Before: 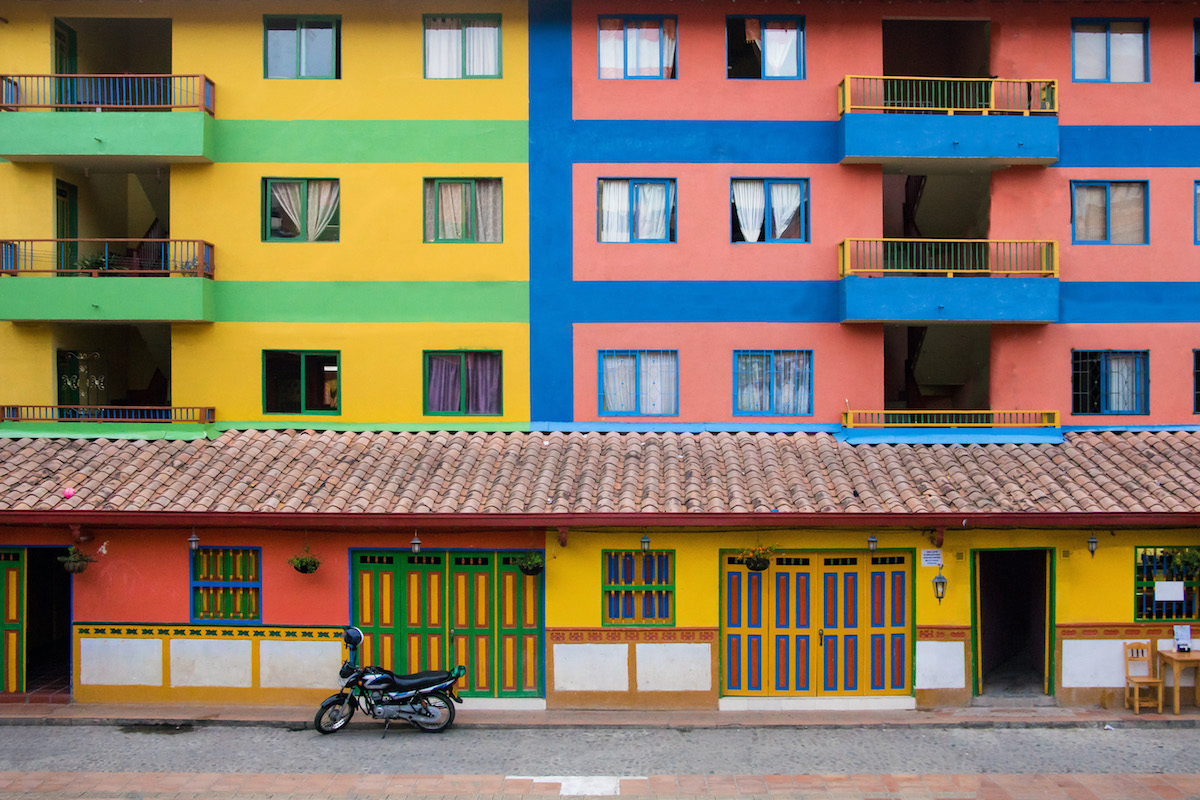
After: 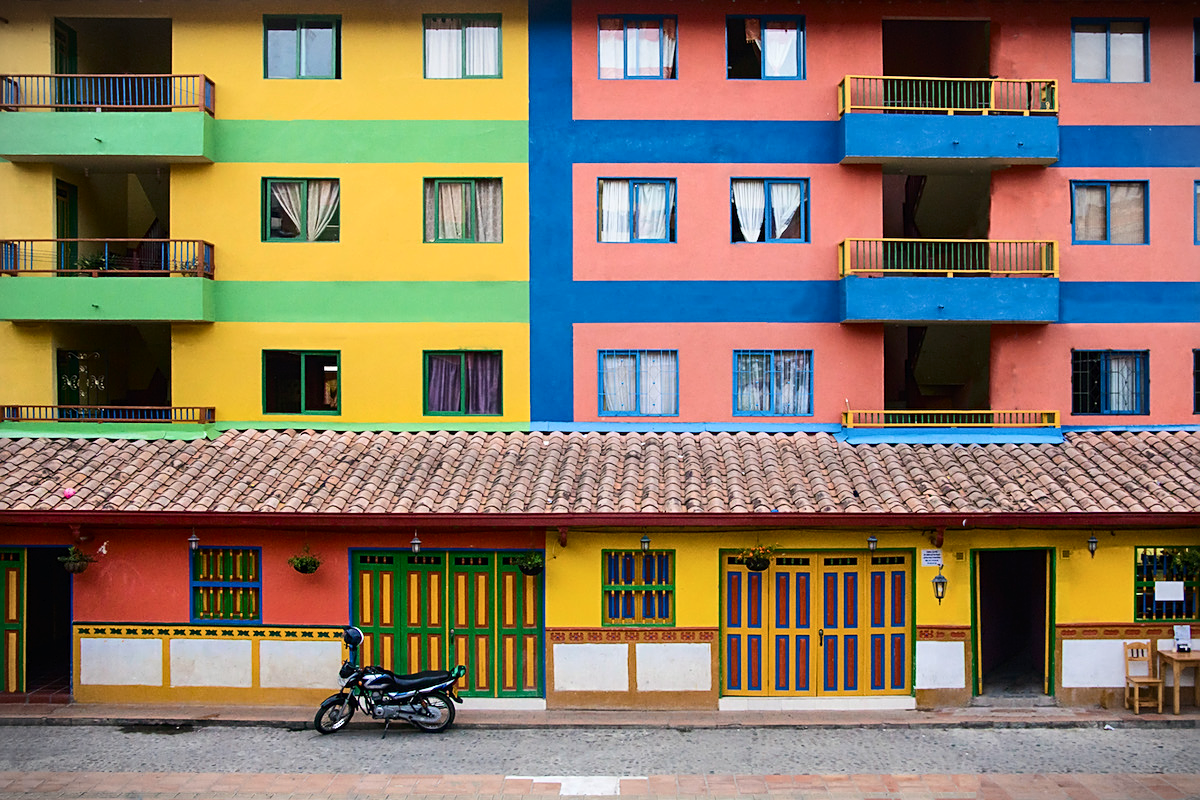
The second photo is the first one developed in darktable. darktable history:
vignetting: fall-off start 97.25%, width/height ratio 1.18
tone curve: curves: ch0 [(0, 0) (0.003, 0.009) (0.011, 0.013) (0.025, 0.019) (0.044, 0.029) (0.069, 0.04) (0.1, 0.053) (0.136, 0.08) (0.177, 0.114) (0.224, 0.151) (0.277, 0.207) (0.335, 0.267) (0.399, 0.35) (0.468, 0.442) (0.543, 0.545) (0.623, 0.656) (0.709, 0.752) (0.801, 0.843) (0.898, 0.932) (1, 1)], color space Lab, independent channels, preserve colors none
sharpen: on, module defaults
